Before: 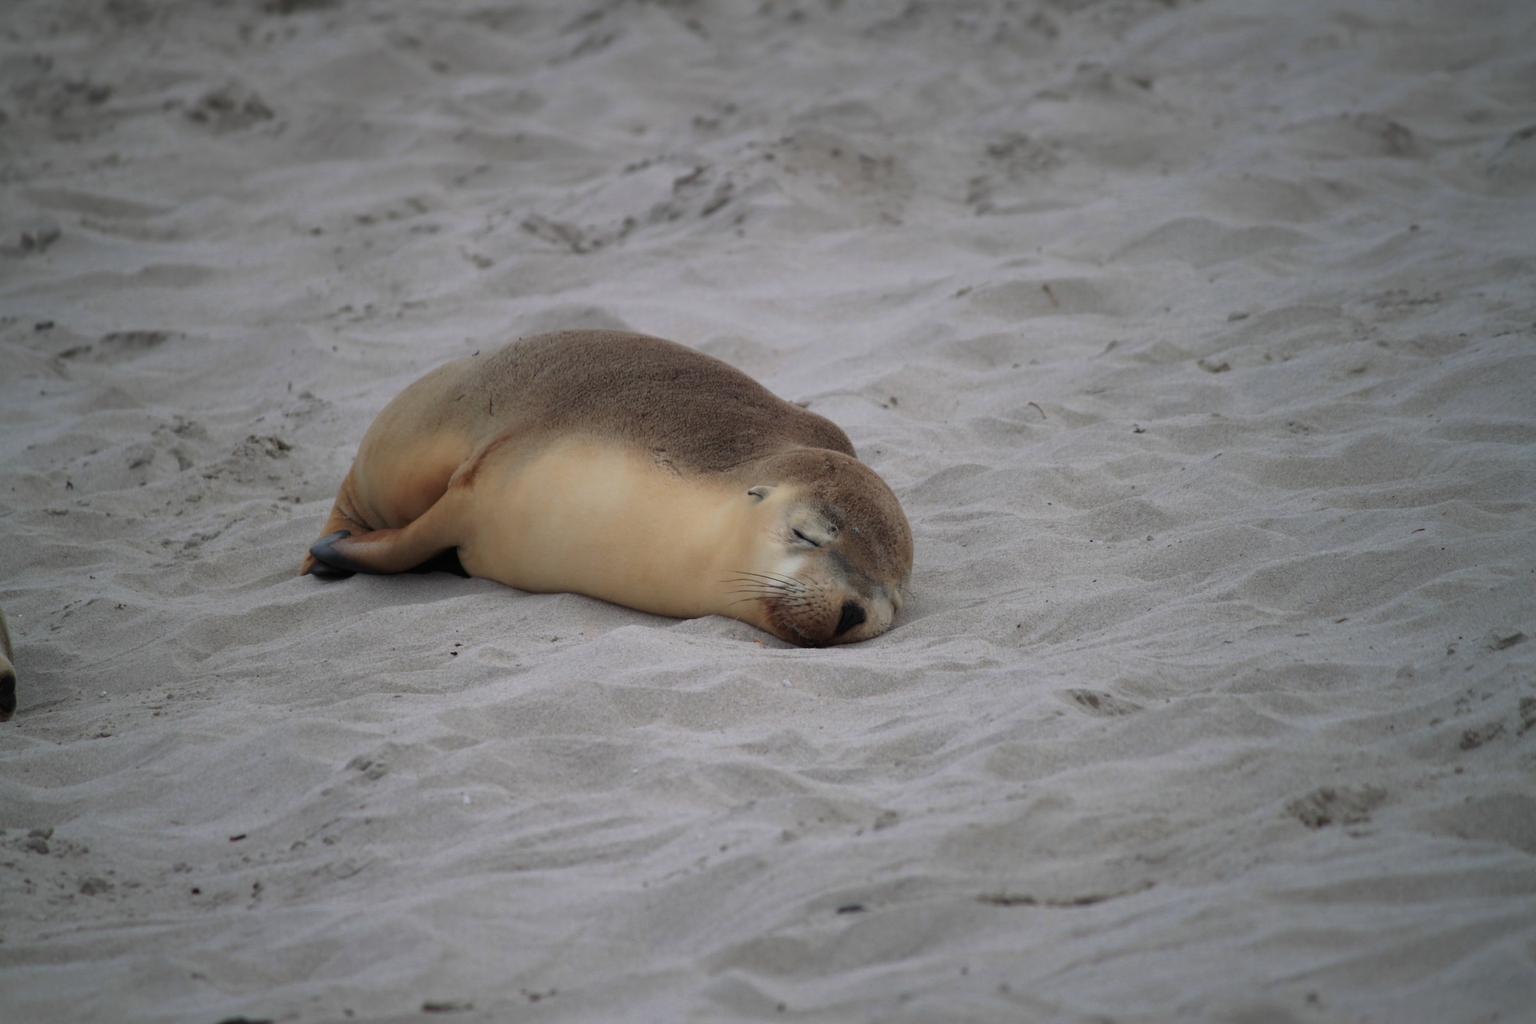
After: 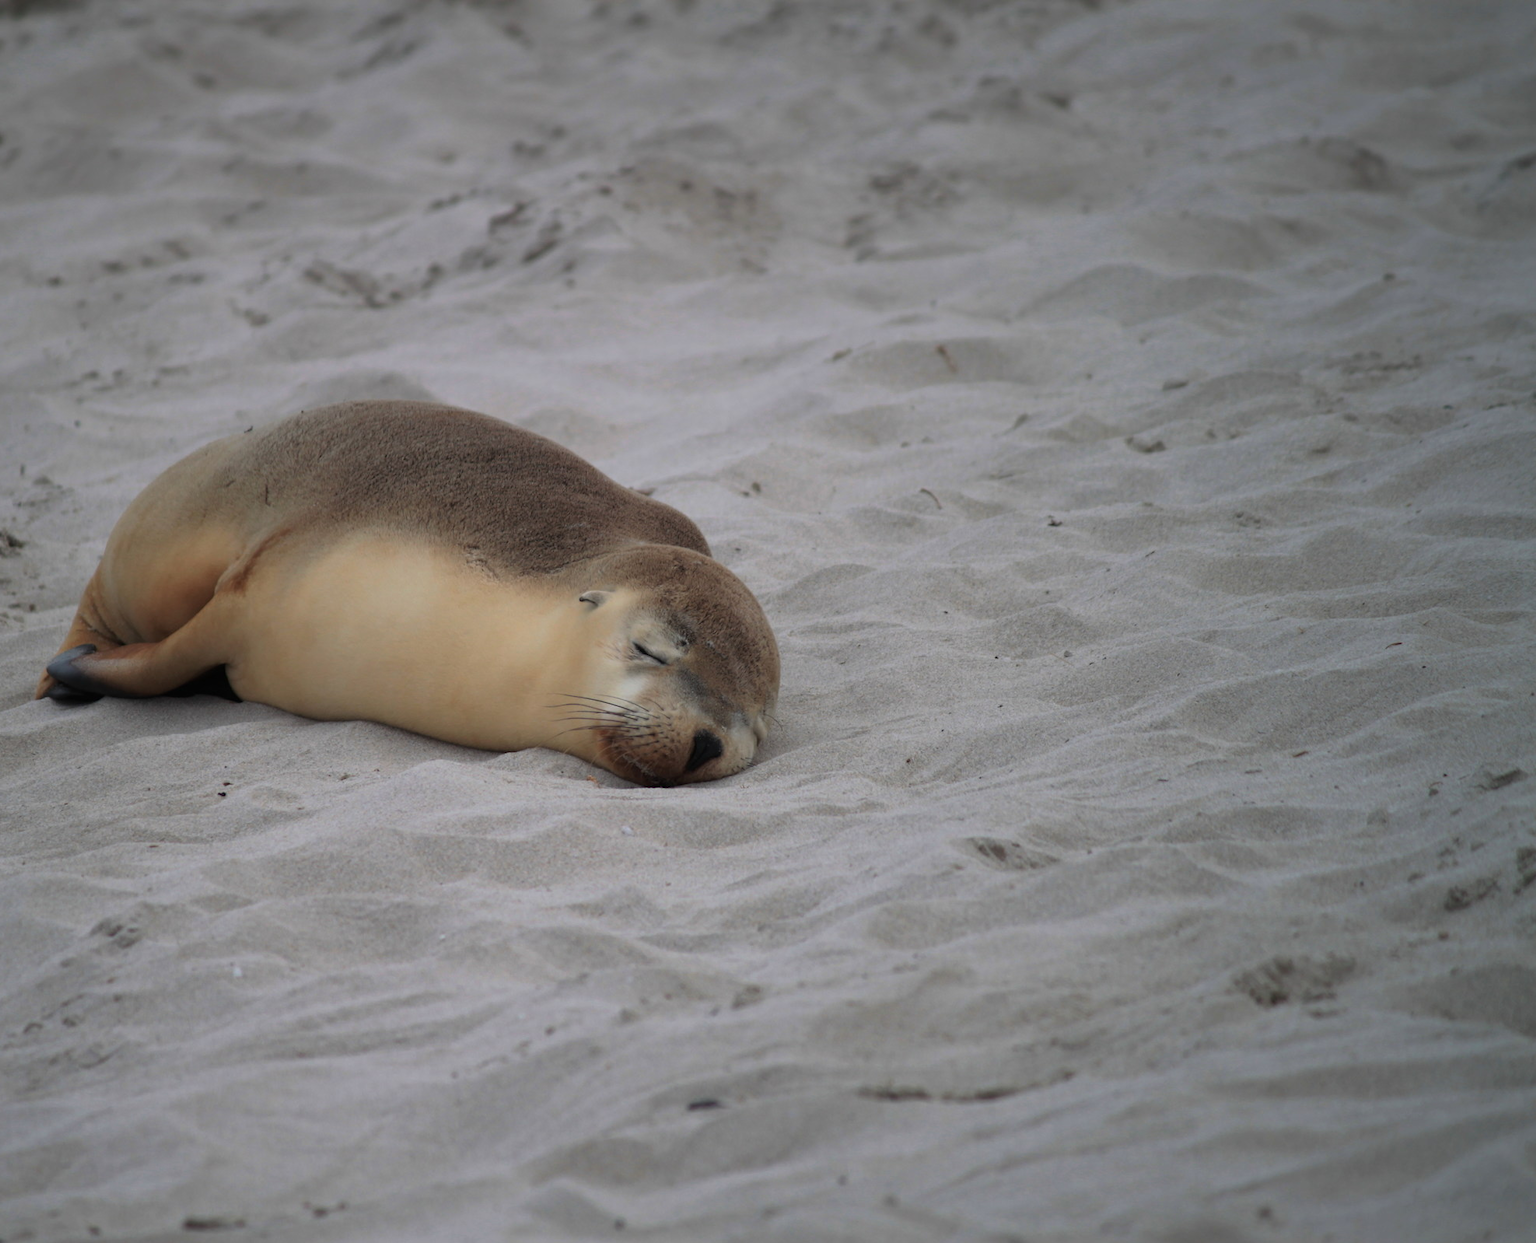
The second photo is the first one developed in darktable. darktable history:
crop: left 17.706%, bottom 0.016%
tone equalizer: edges refinement/feathering 500, mask exposure compensation -1.57 EV, preserve details no
